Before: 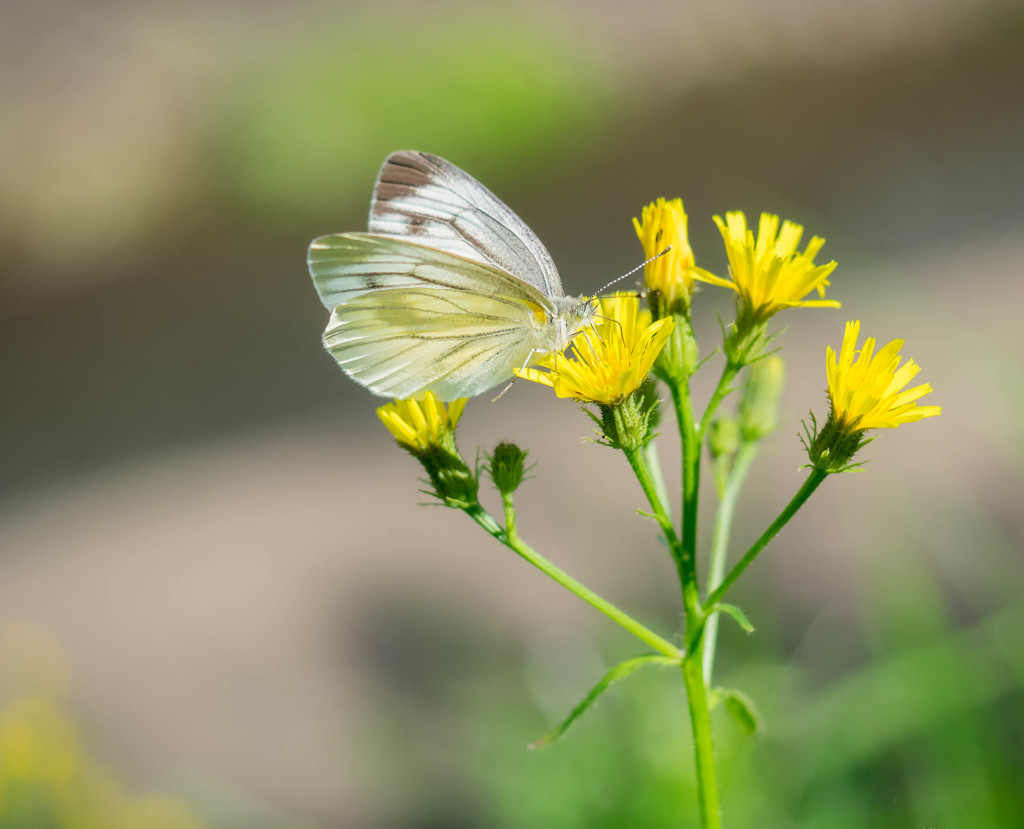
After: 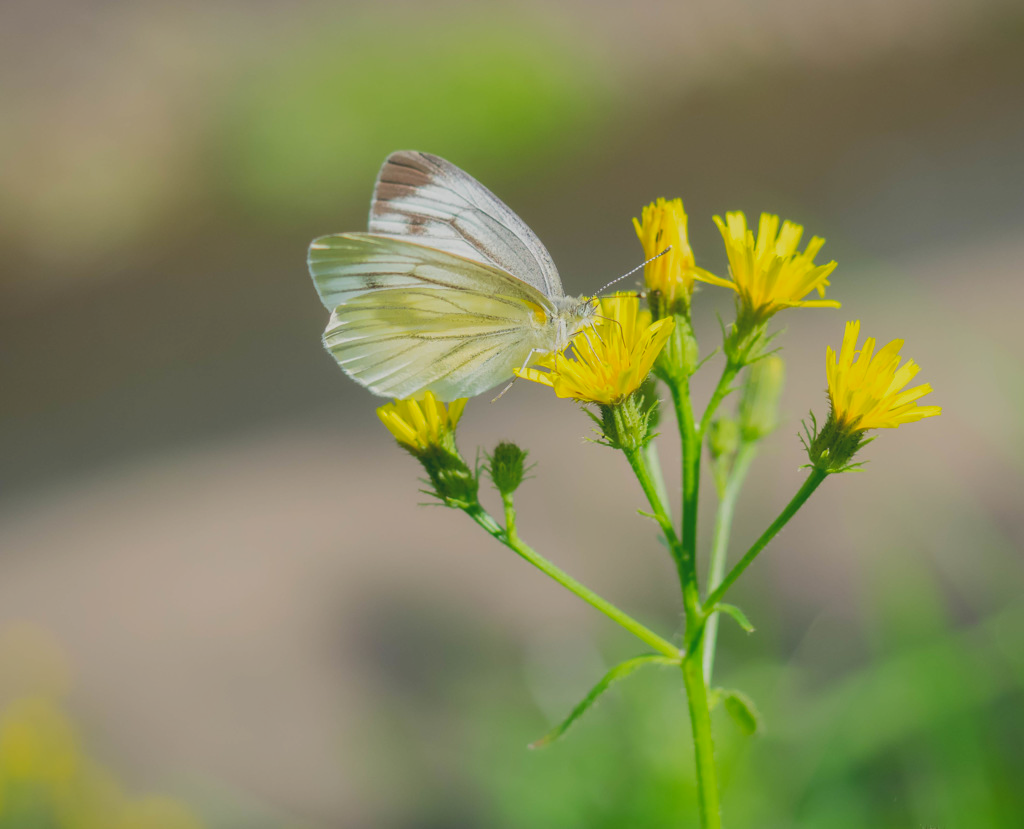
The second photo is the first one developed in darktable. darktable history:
contrast brightness saturation: contrast -0.271
